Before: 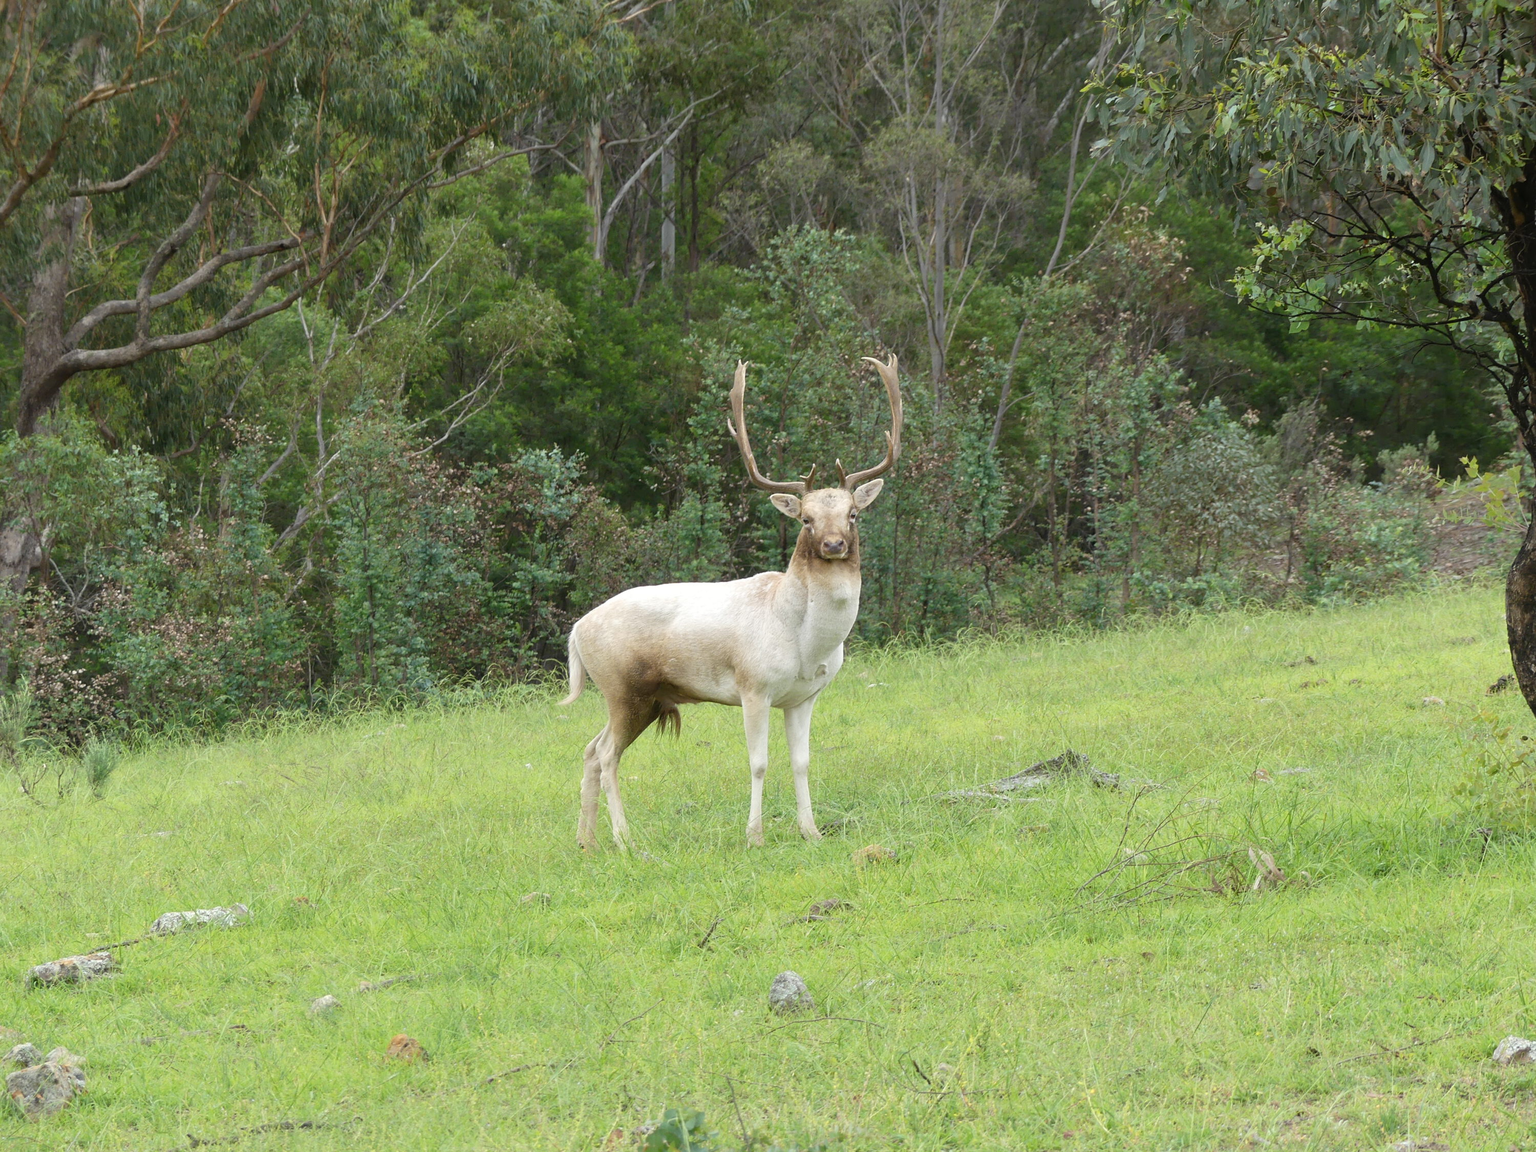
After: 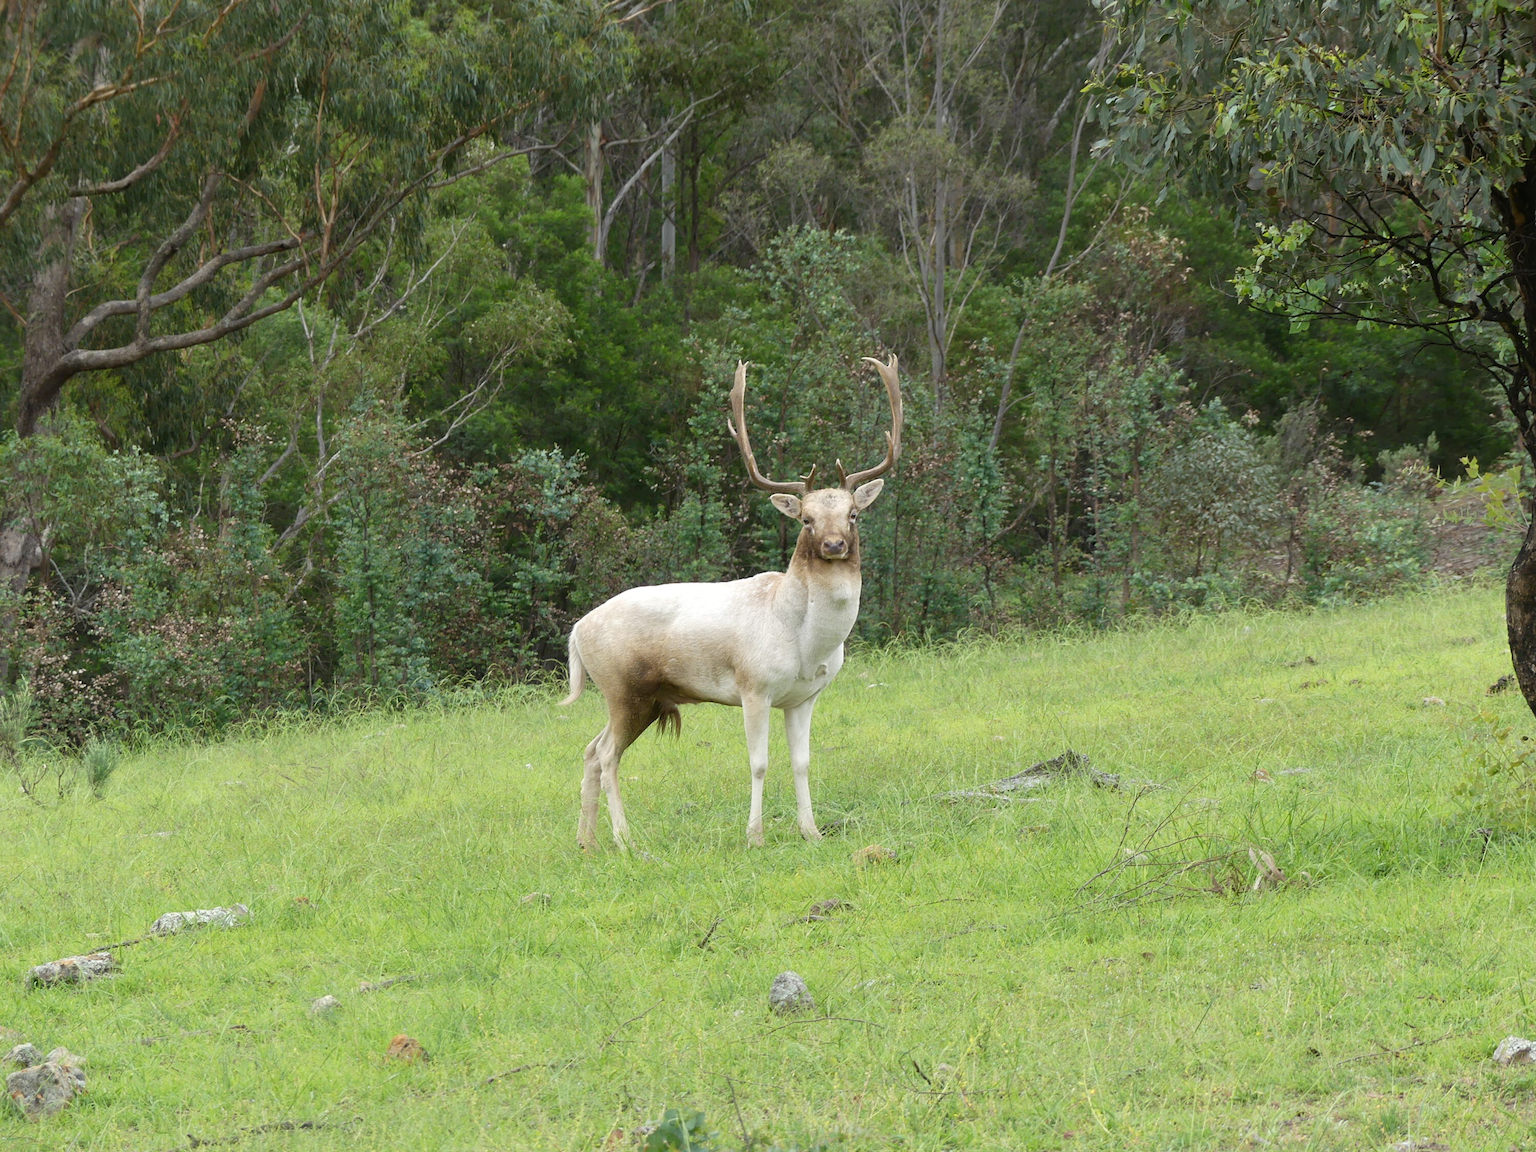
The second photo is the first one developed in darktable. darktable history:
contrast brightness saturation: contrast 0.03, brightness -0.04
